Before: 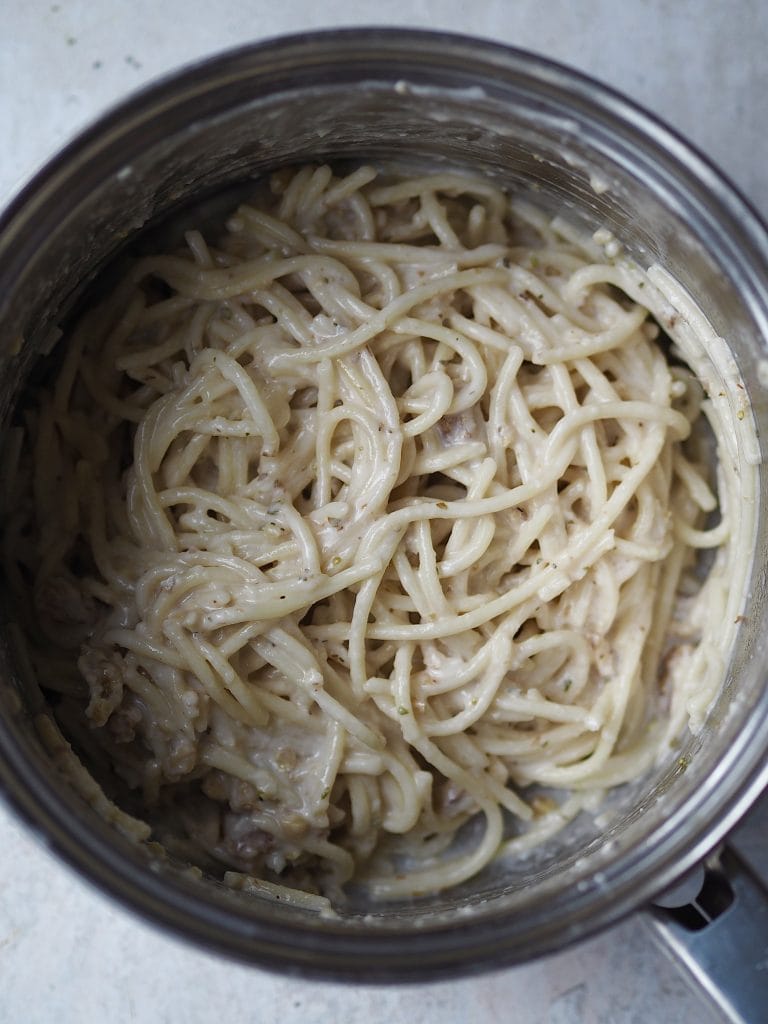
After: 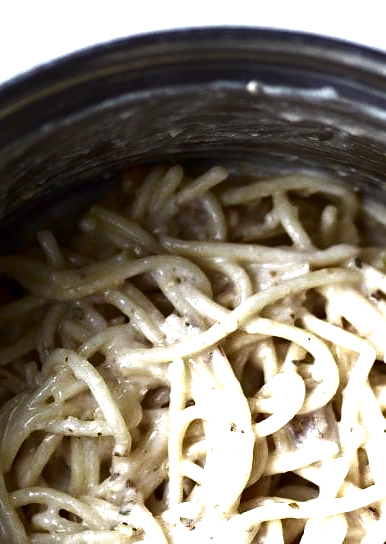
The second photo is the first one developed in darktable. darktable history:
crop: left 19.377%, right 30.281%, bottom 46.806%
contrast brightness saturation: brightness -0.531
exposure: black level correction 0, exposure 1.53 EV, compensate highlight preservation false
